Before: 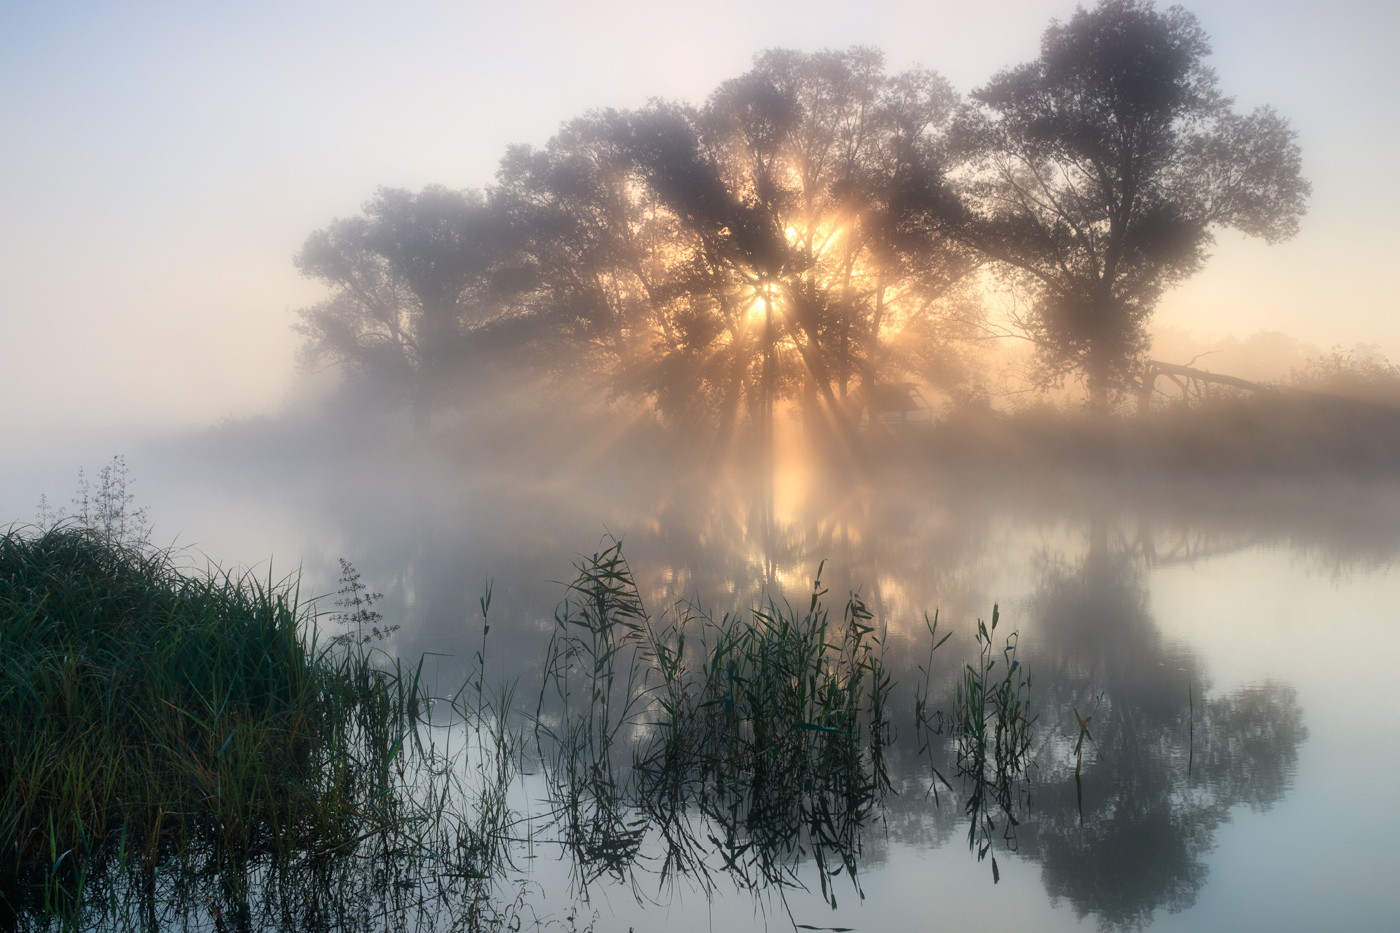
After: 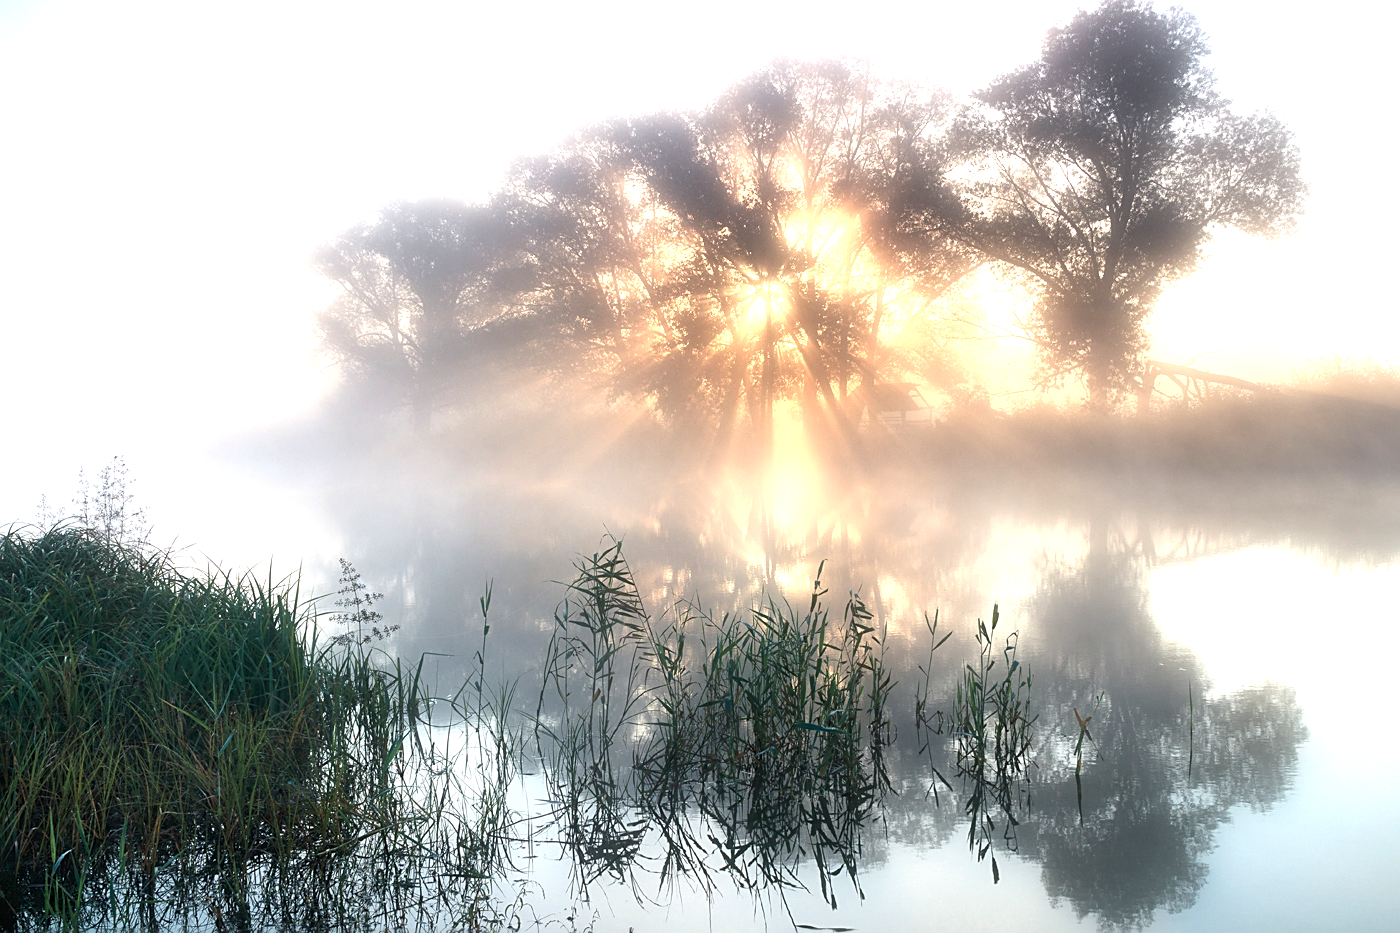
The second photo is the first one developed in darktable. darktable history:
contrast brightness saturation: saturation -0.065
exposure: black level correction 0, exposure 1.2 EV, compensate highlight preservation false
sharpen: on, module defaults
local contrast: highlights 107%, shadows 98%, detail 120%, midtone range 0.2
